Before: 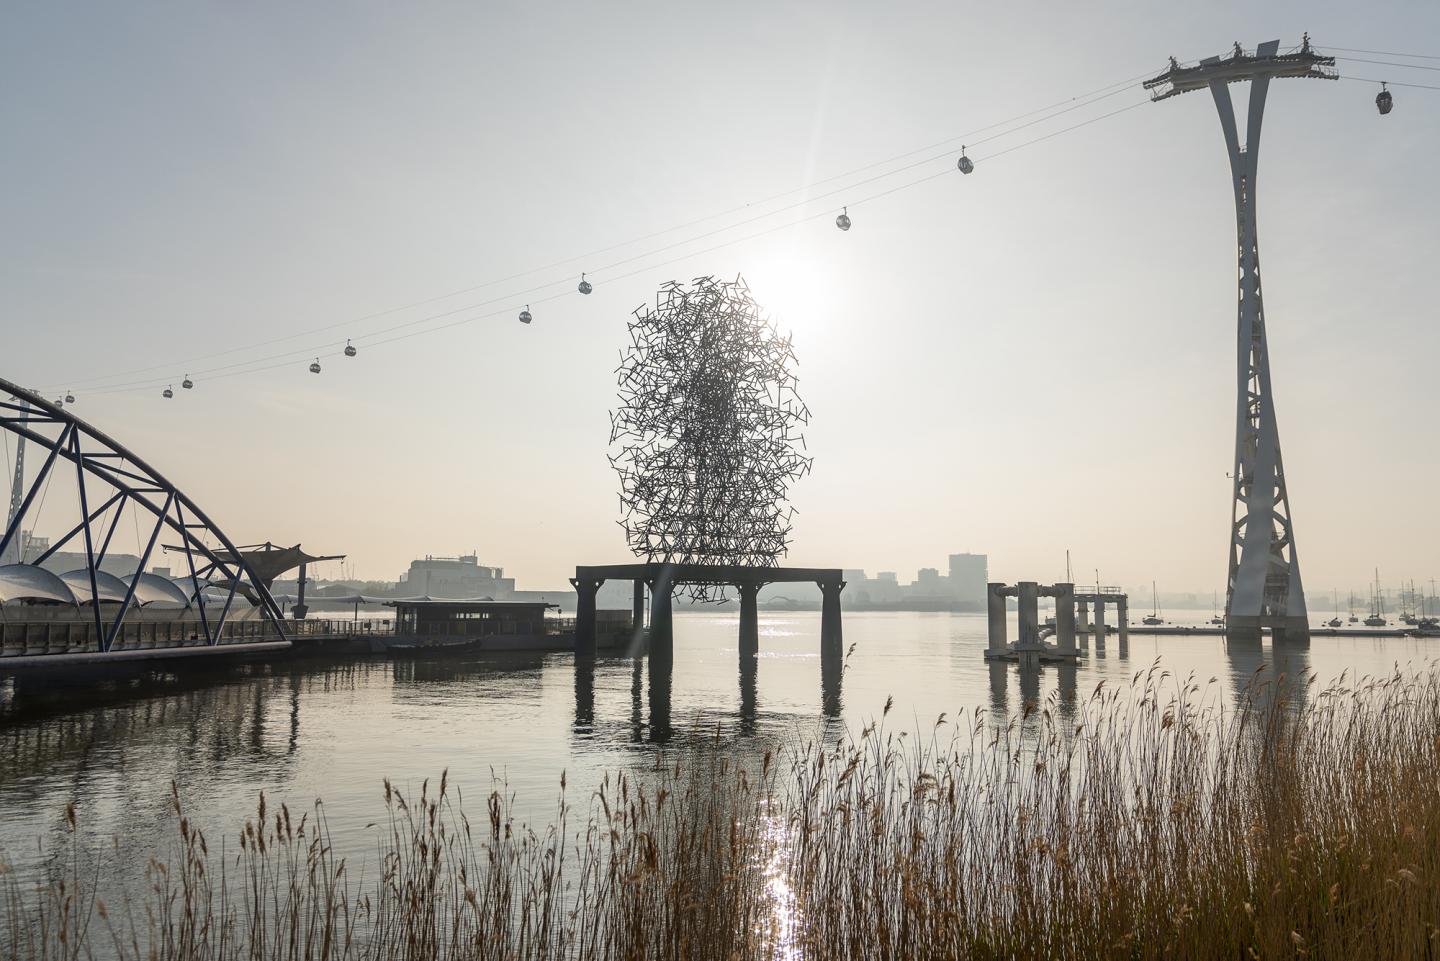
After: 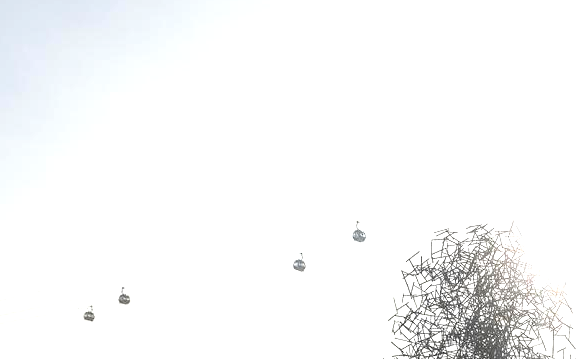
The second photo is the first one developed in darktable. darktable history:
crop: left 15.719%, top 5.431%, right 44.263%, bottom 57.154%
exposure: black level correction 0.01, exposure 1 EV, compensate exposure bias true, compensate highlight preservation false
